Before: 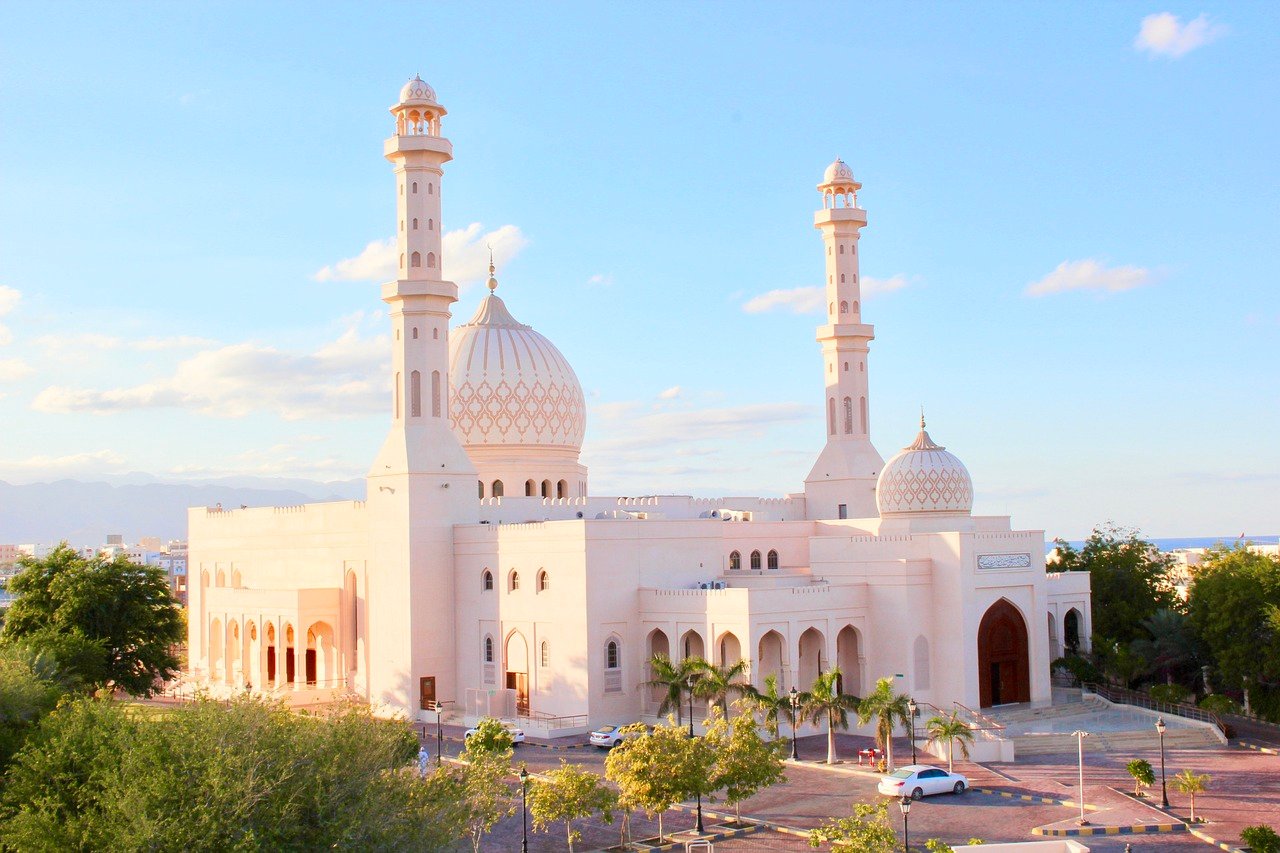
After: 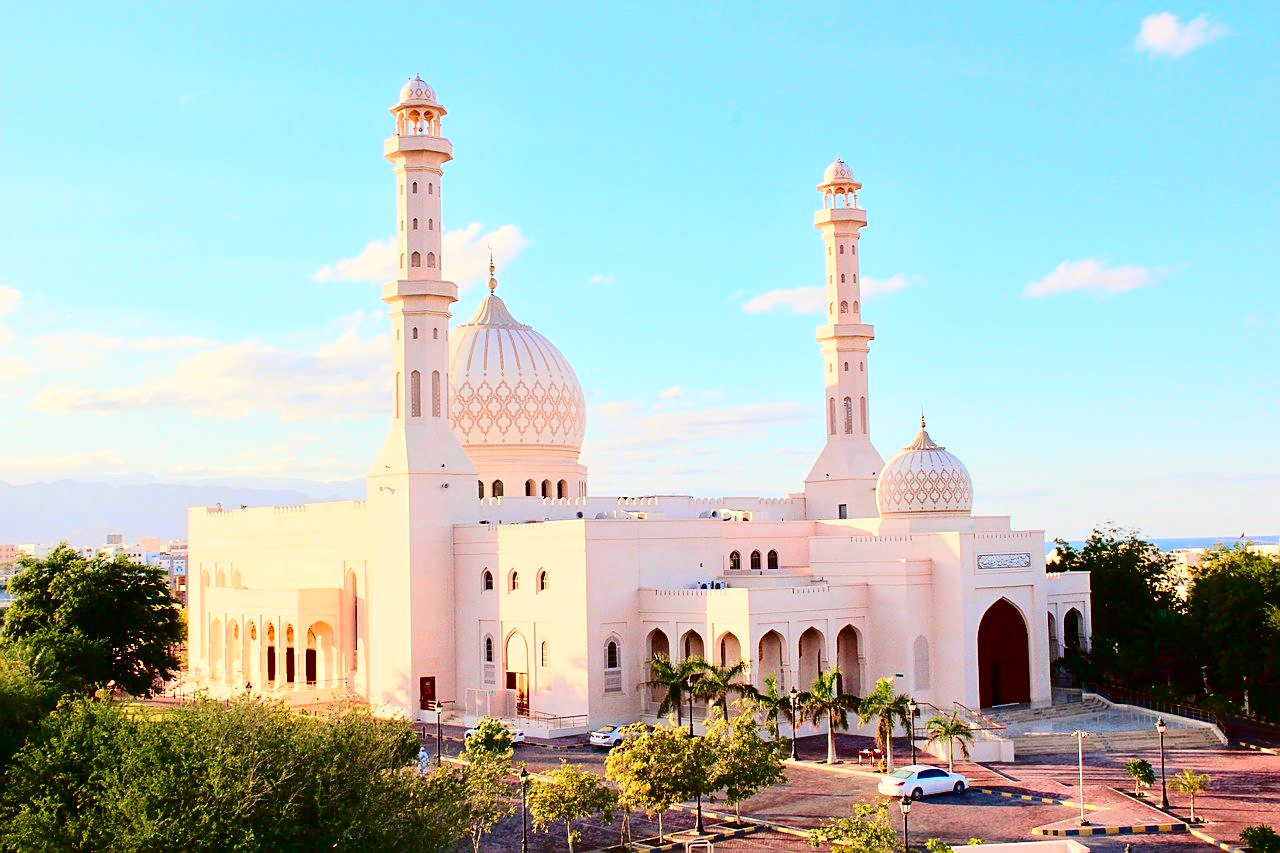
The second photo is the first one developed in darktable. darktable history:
contrast brightness saturation: contrast 0.24, brightness -0.24, saturation 0.14
tone curve: curves: ch0 [(0, 0.01) (0.052, 0.045) (0.136, 0.133) (0.275, 0.35) (0.43, 0.54) (0.676, 0.751) (0.89, 0.919) (1, 1)]; ch1 [(0, 0) (0.094, 0.081) (0.285, 0.299) (0.385, 0.403) (0.447, 0.429) (0.495, 0.496) (0.544, 0.552) (0.589, 0.612) (0.722, 0.728) (1, 1)]; ch2 [(0, 0) (0.257, 0.217) (0.43, 0.421) (0.498, 0.507) (0.531, 0.544) (0.56, 0.579) (0.625, 0.642) (1, 1)], color space Lab, independent channels, preserve colors none
sharpen: on, module defaults
